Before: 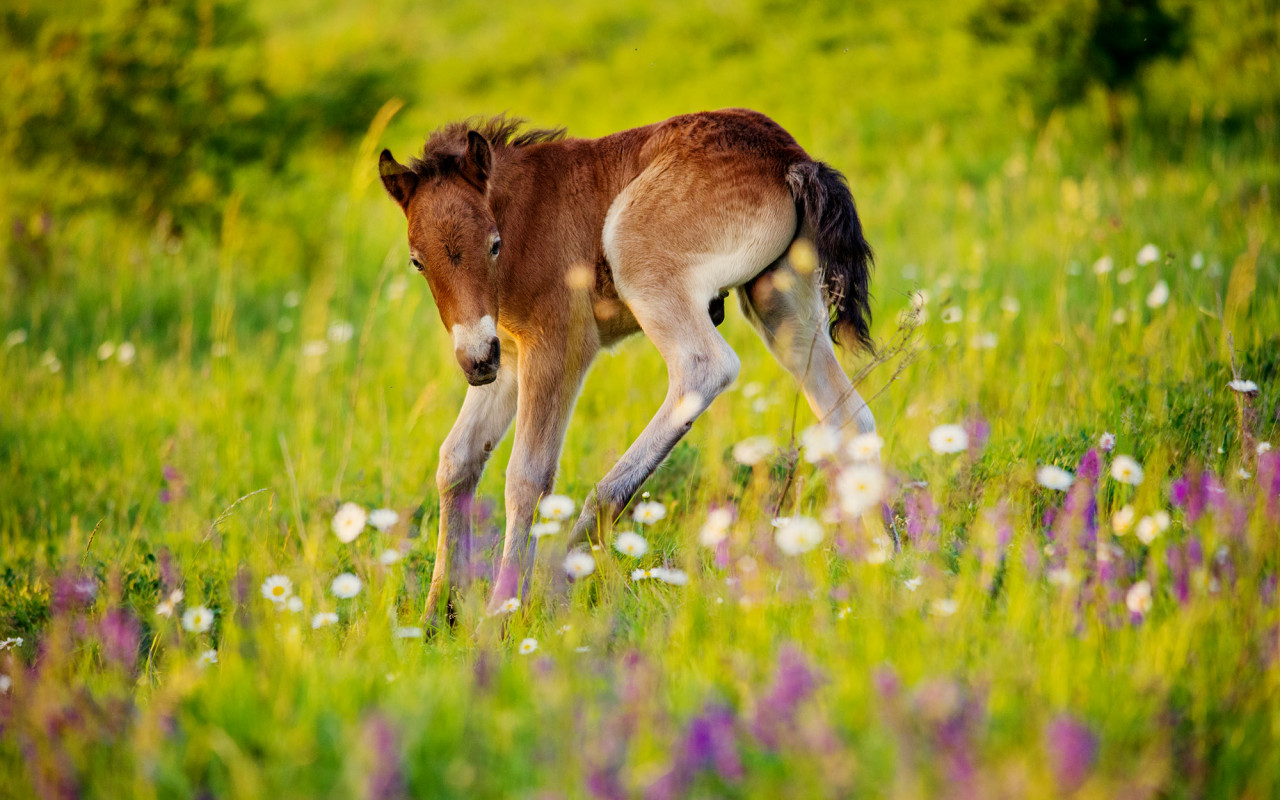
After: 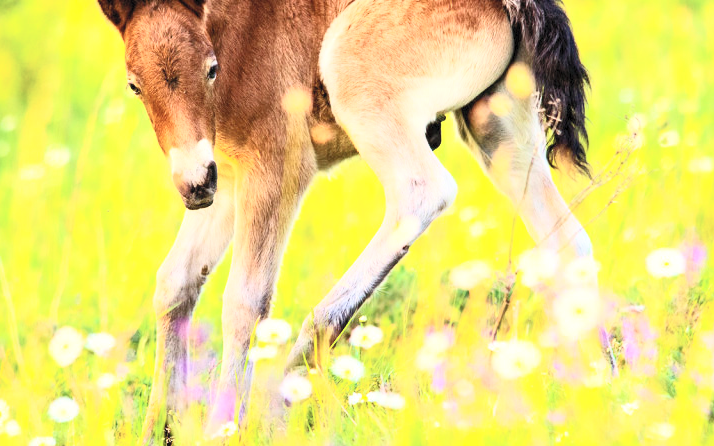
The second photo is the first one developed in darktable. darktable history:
tone equalizer: on, module defaults
crop and rotate: left 22.13%, top 22.054%, right 22.026%, bottom 22.102%
contrast brightness saturation: contrast 0.39, brightness 0.53
exposure: exposure 0.6 EV, compensate highlight preservation false
